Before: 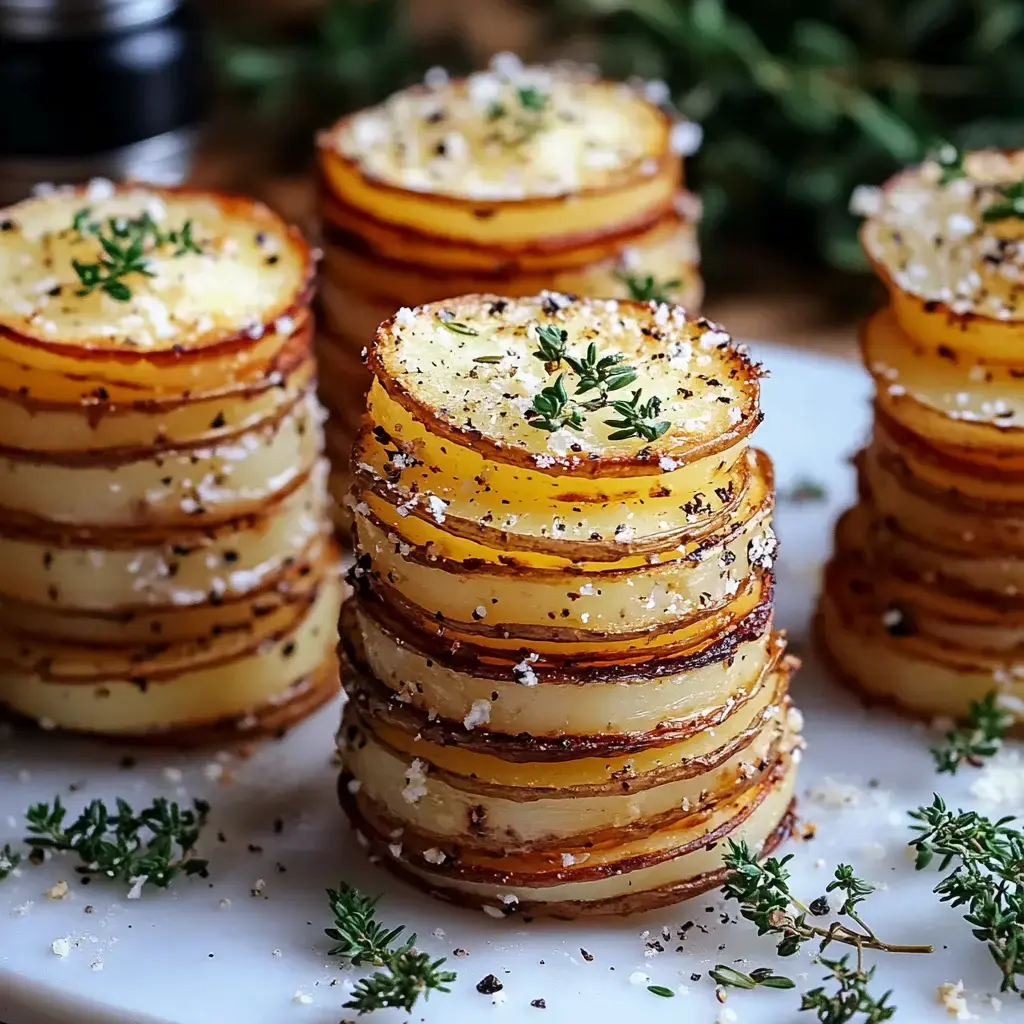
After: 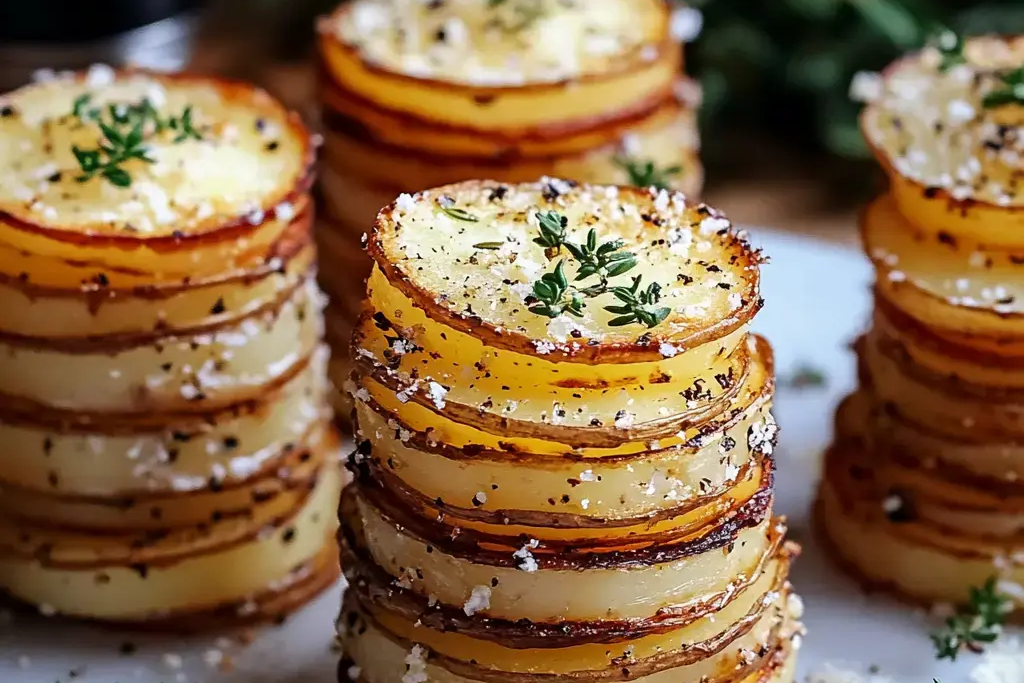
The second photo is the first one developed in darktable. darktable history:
crop: top 11.181%, bottom 22.043%
